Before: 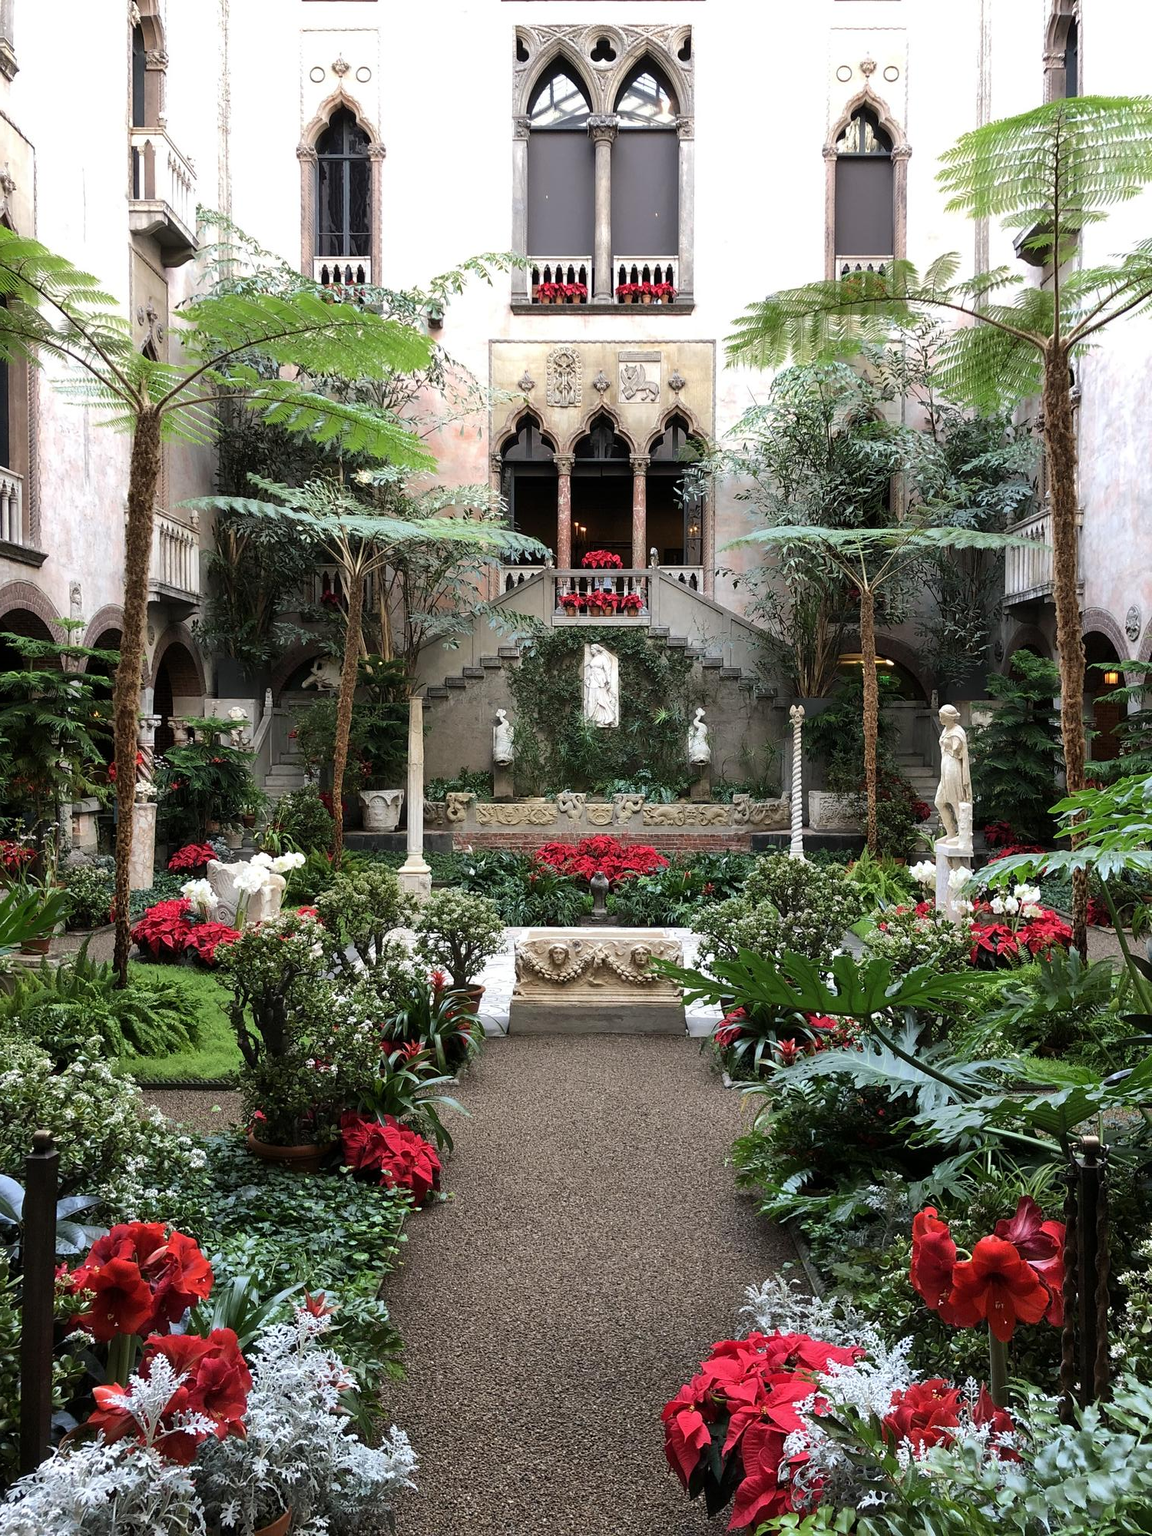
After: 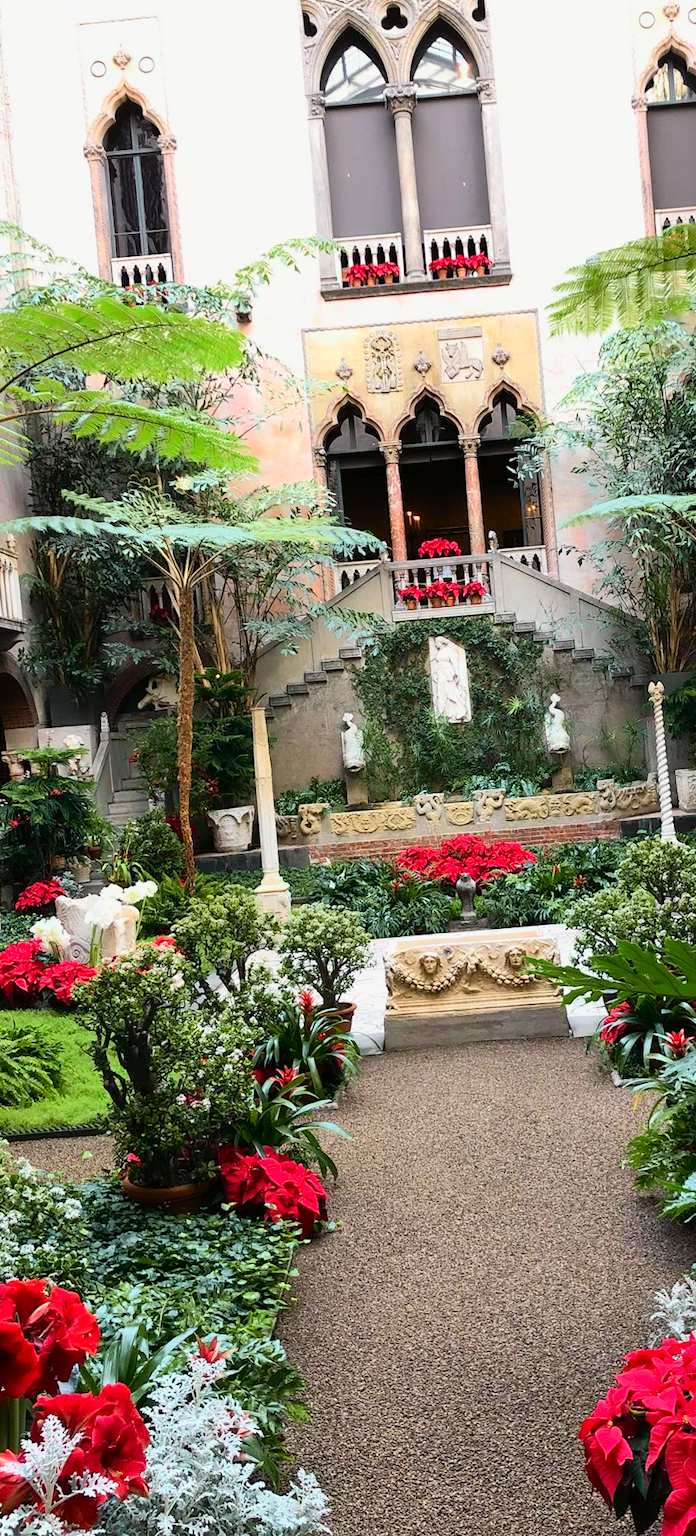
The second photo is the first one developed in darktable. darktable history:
crop and rotate: left 8.786%, right 24.548%
rotate and perspective: rotation -5°, crop left 0.05, crop right 0.952, crop top 0.11, crop bottom 0.89
tone curve: curves: ch0 [(0, 0.005) (0.103, 0.097) (0.18, 0.22) (0.4, 0.485) (0.5, 0.612) (0.668, 0.787) (0.823, 0.894) (1, 0.971)]; ch1 [(0, 0) (0.172, 0.123) (0.324, 0.253) (0.396, 0.388) (0.478, 0.461) (0.499, 0.498) (0.522, 0.528) (0.618, 0.649) (0.753, 0.821) (1, 1)]; ch2 [(0, 0) (0.411, 0.424) (0.496, 0.501) (0.515, 0.514) (0.555, 0.585) (0.641, 0.69) (1, 1)], color space Lab, independent channels, preserve colors none
